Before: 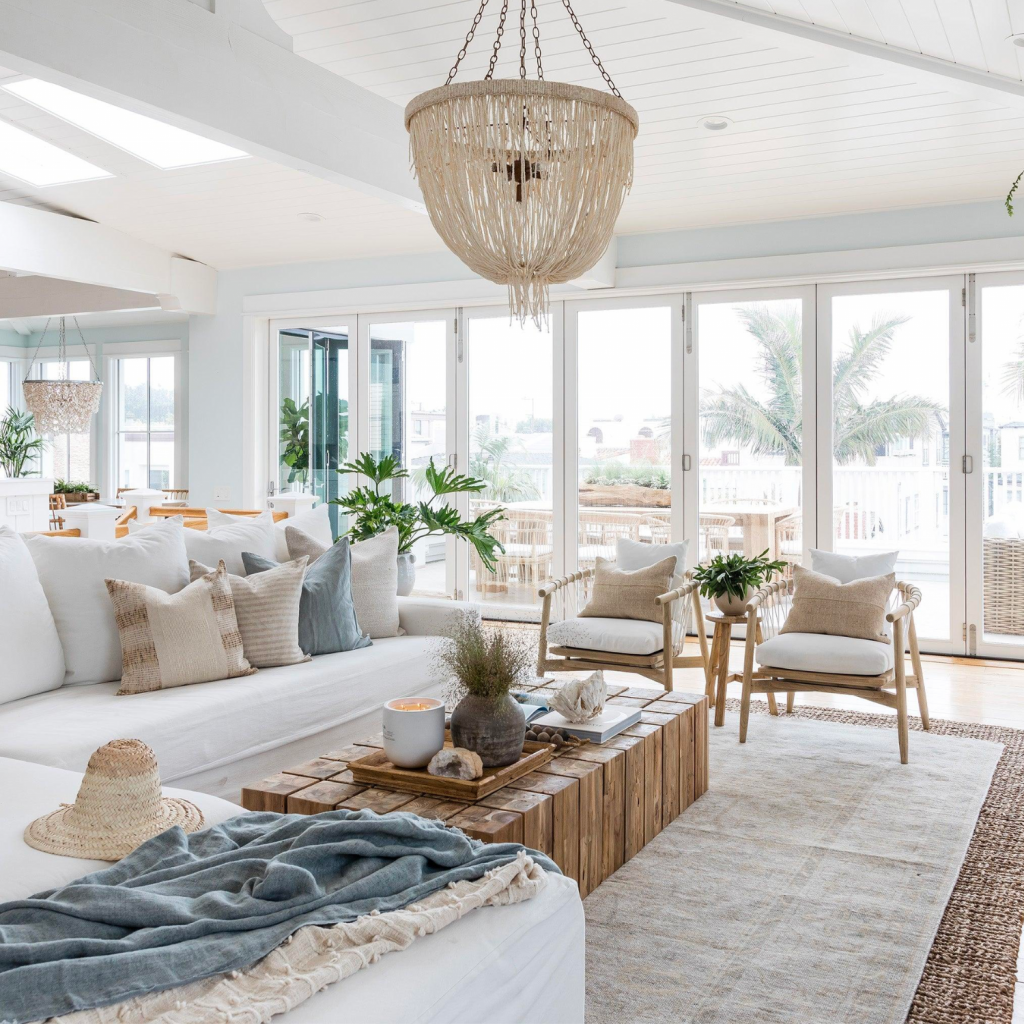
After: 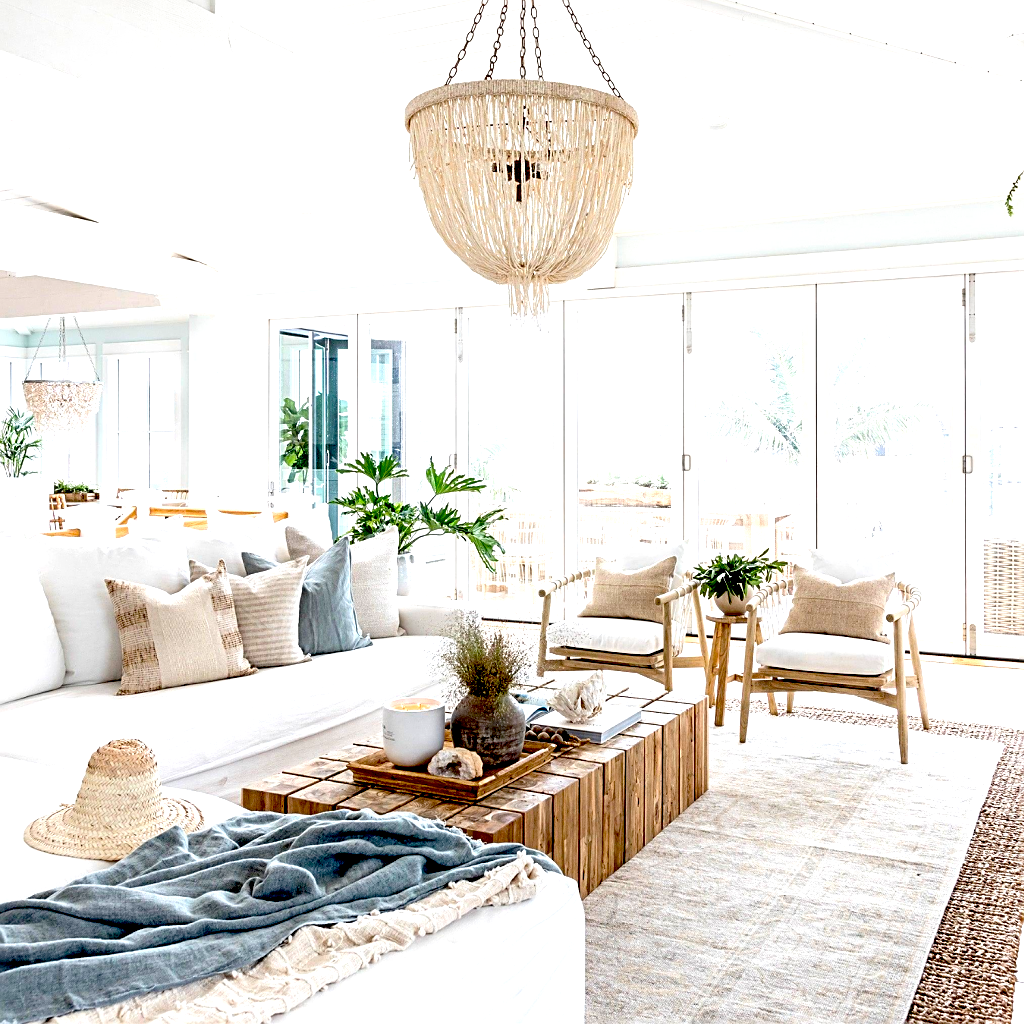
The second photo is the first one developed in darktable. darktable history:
sharpen: on, module defaults
exposure: black level correction 0.035, exposure 0.9 EV, compensate highlight preservation false
